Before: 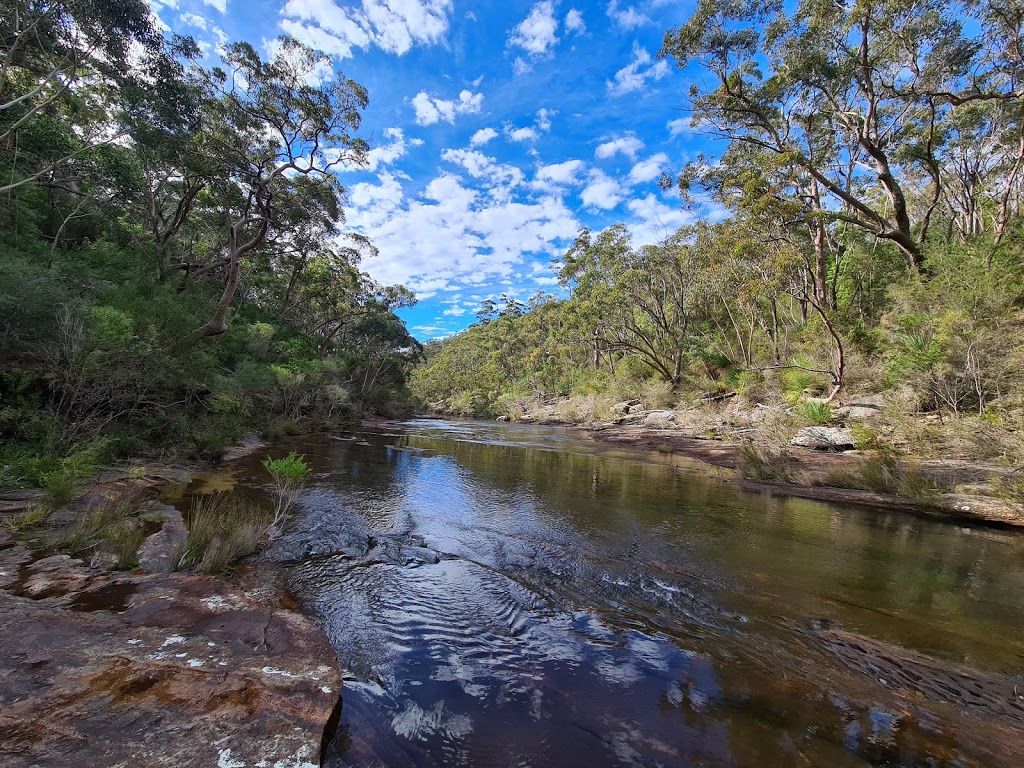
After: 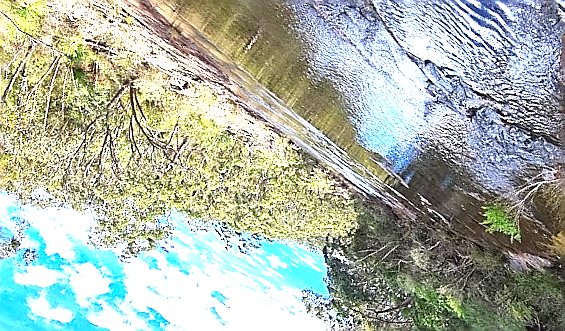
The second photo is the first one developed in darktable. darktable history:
exposure: black level correction 0, exposure 1.742 EV, compensate highlight preservation false
crop and rotate: angle 147.11°, left 9.132%, top 15.588%, right 4.483%, bottom 16.986%
sharpen: radius 1.424, amount 1.266, threshold 0.834
